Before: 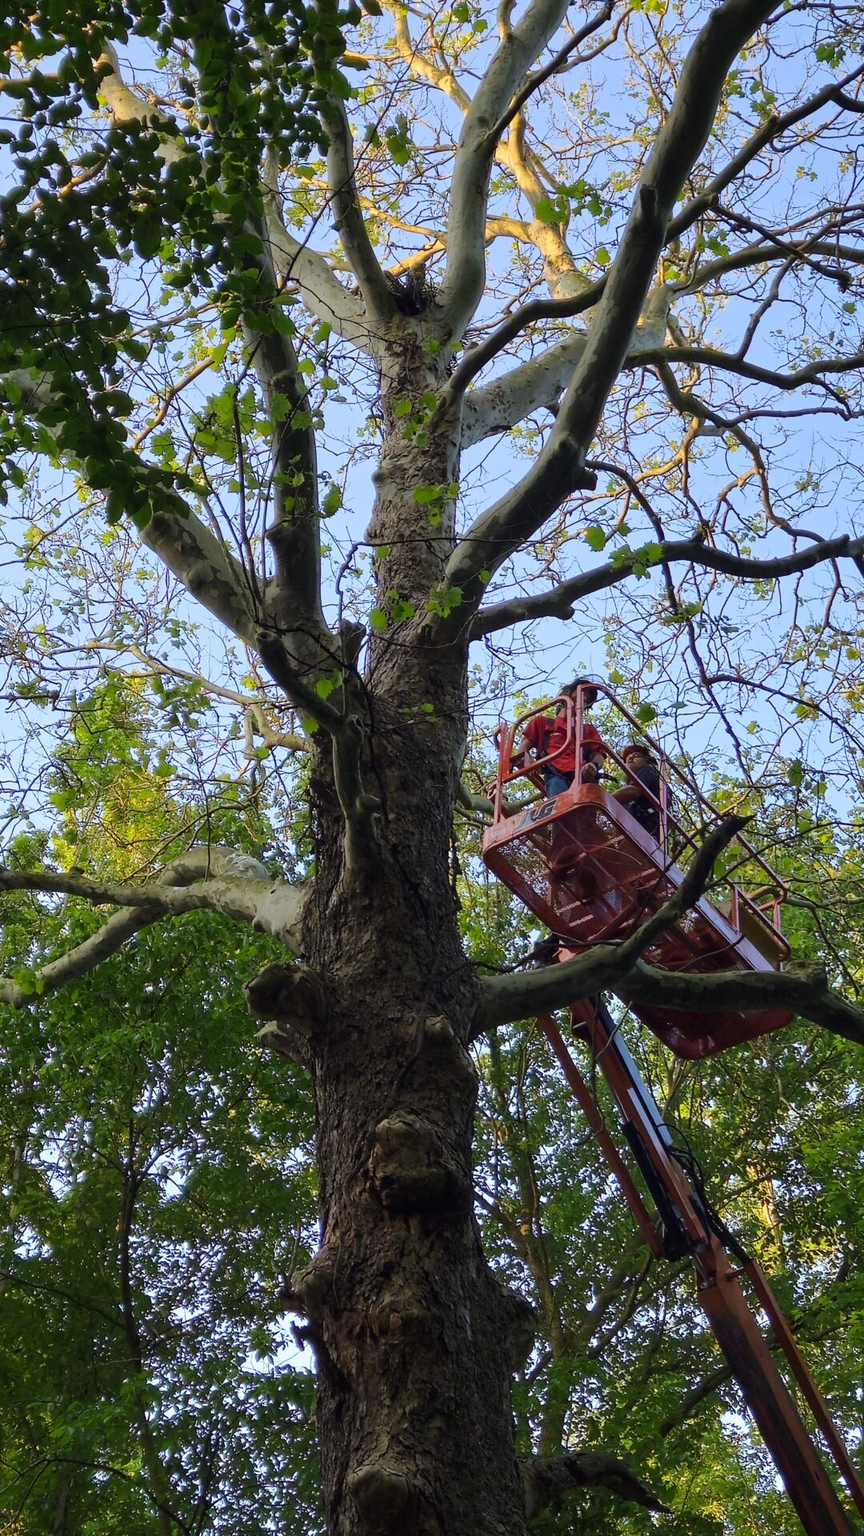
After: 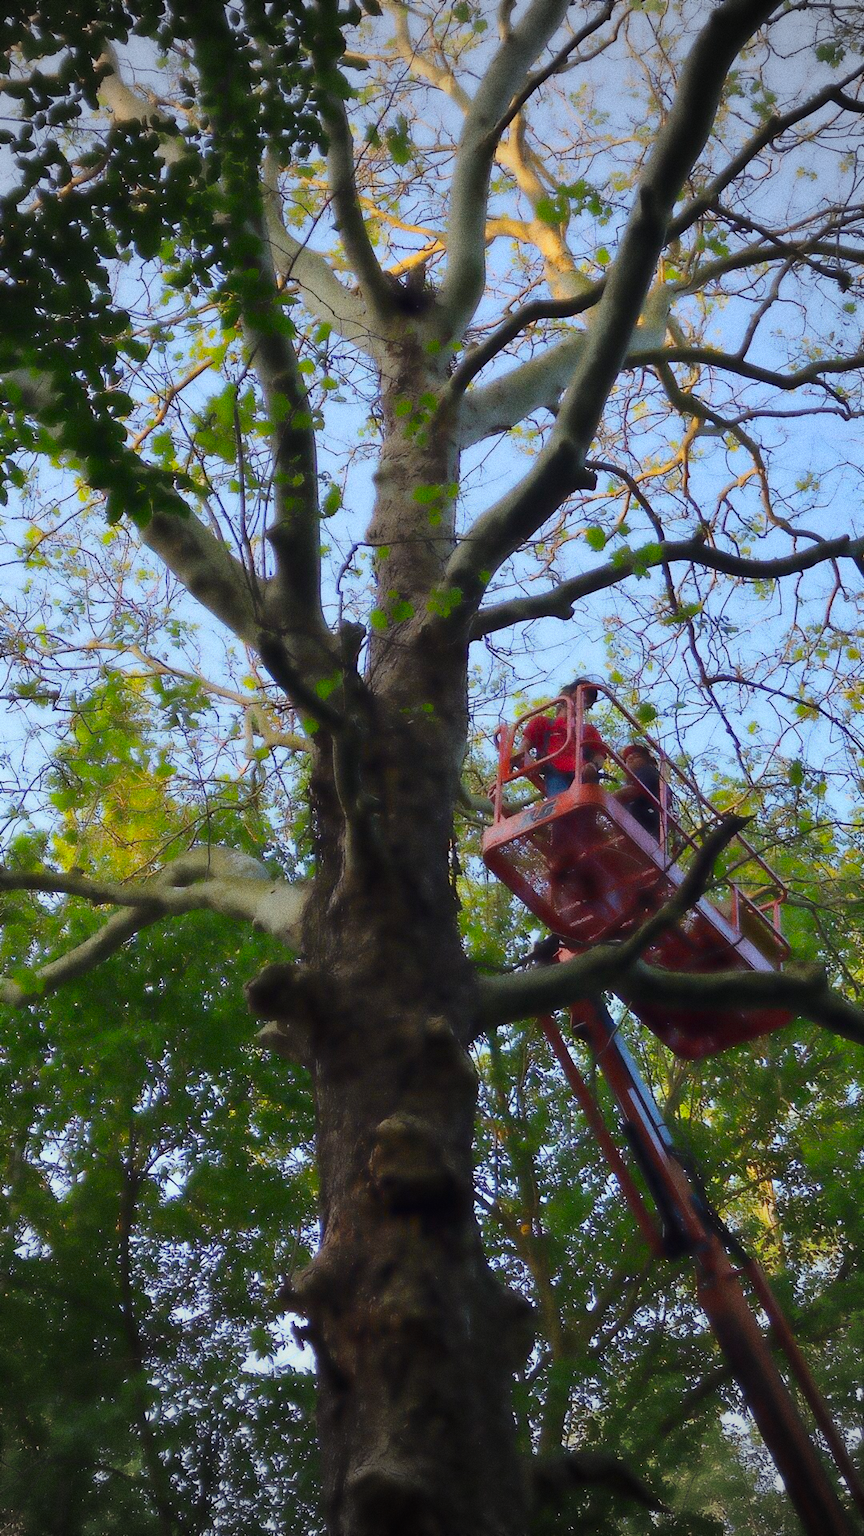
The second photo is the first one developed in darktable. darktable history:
lowpass: radius 4, soften with bilateral filter, unbound 0
grain: coarseness 0.09 ISO, strength 40%
vignetting: fall-off start 67.15%, brightness -0.442, saturation -0.691, width/height ratio 1.011, unbound false
